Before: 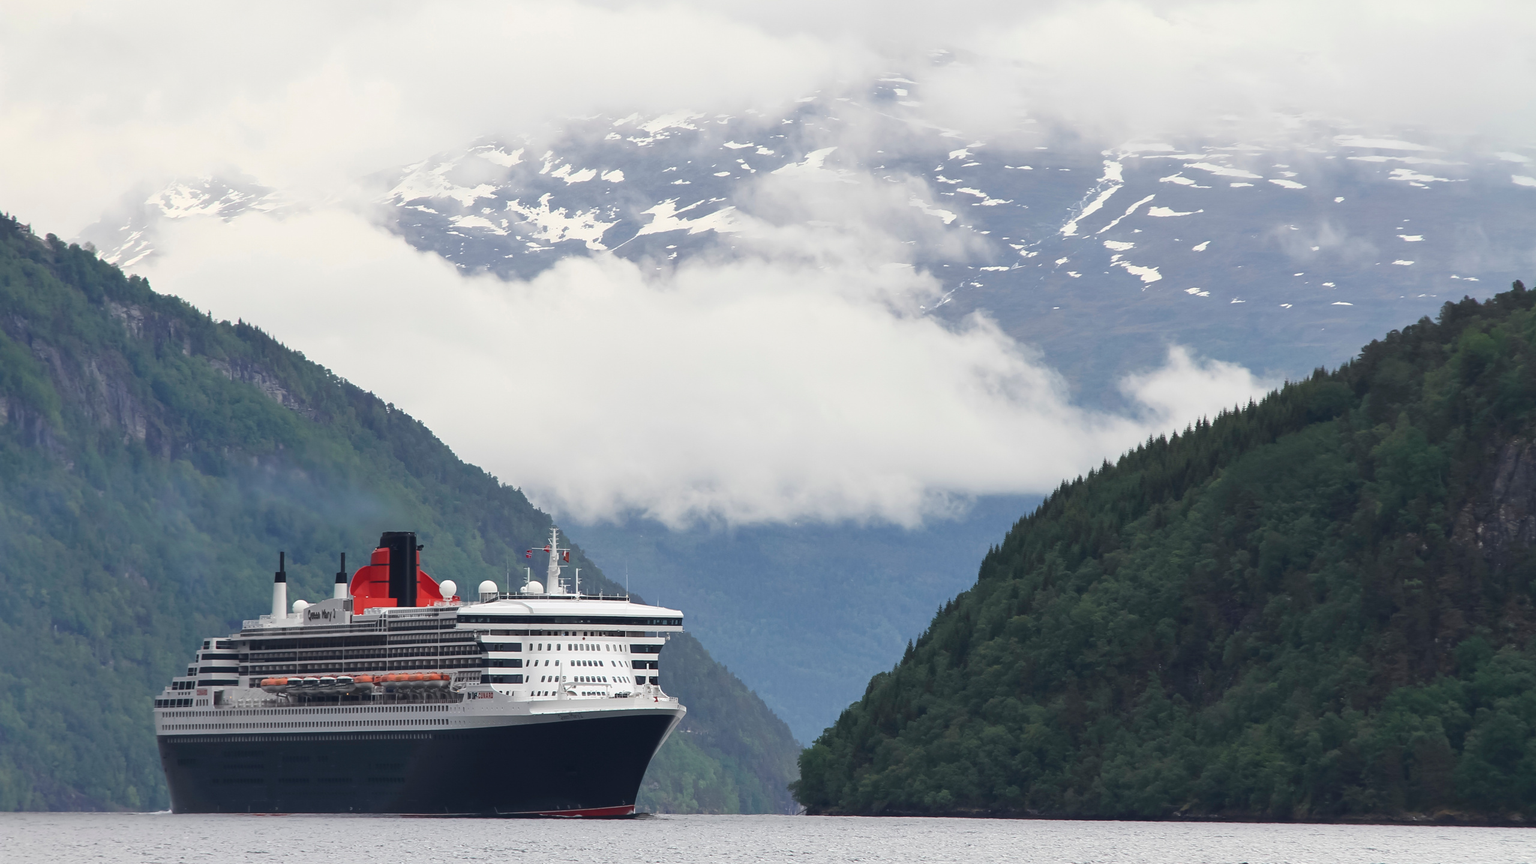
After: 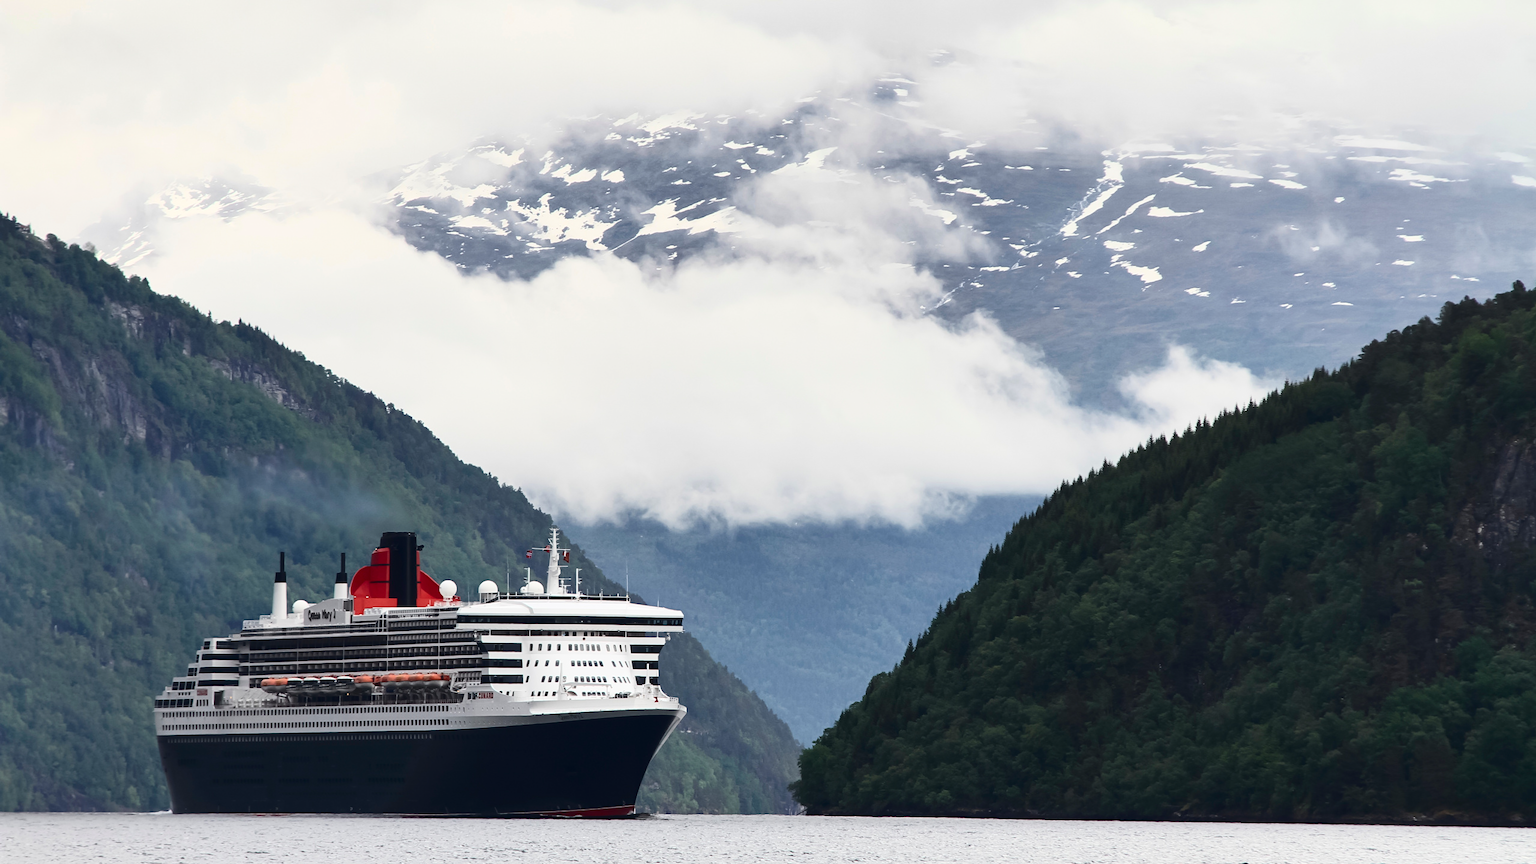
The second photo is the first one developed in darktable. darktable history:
shadows and highlights: radius 267.16, soften with gaussian
contrast brightness saturation: contrast 0.293
